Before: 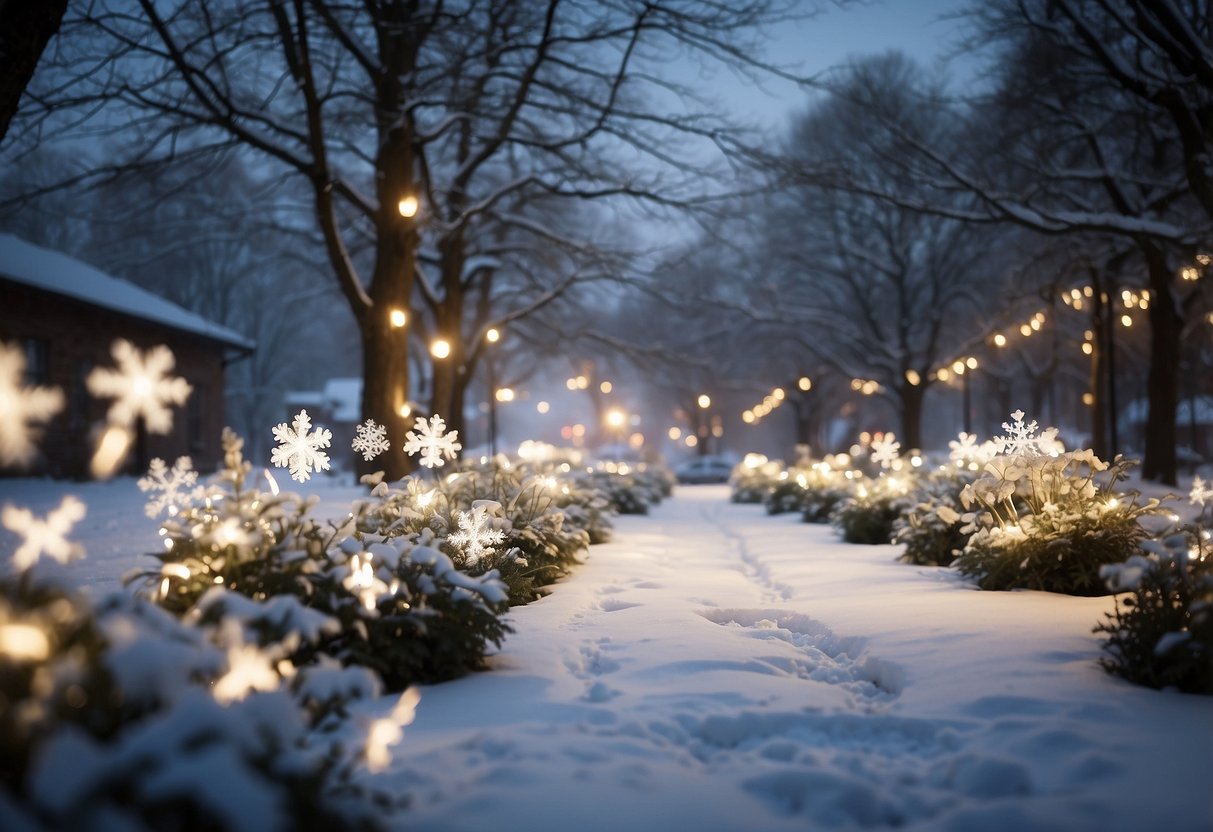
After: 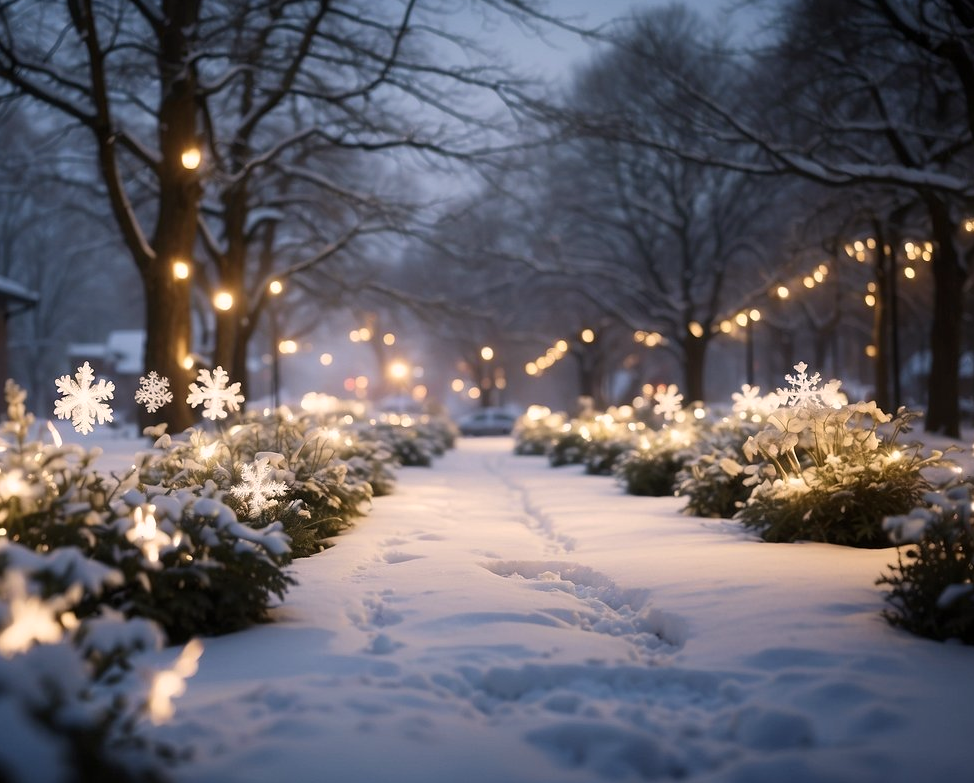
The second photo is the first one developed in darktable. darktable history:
crop and rotate: left 17.959%, top 5.771%, right 1.742%
color correction: highlights a* 5.81, highlights b* 4.84
